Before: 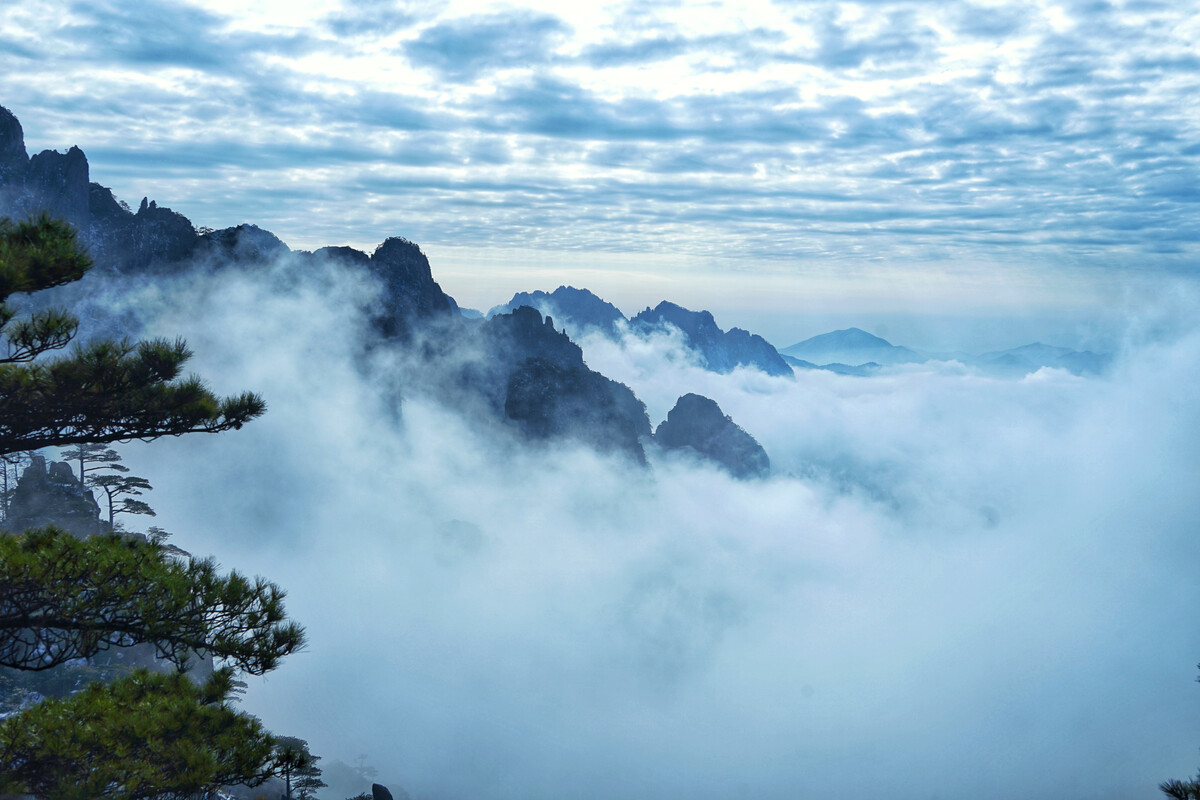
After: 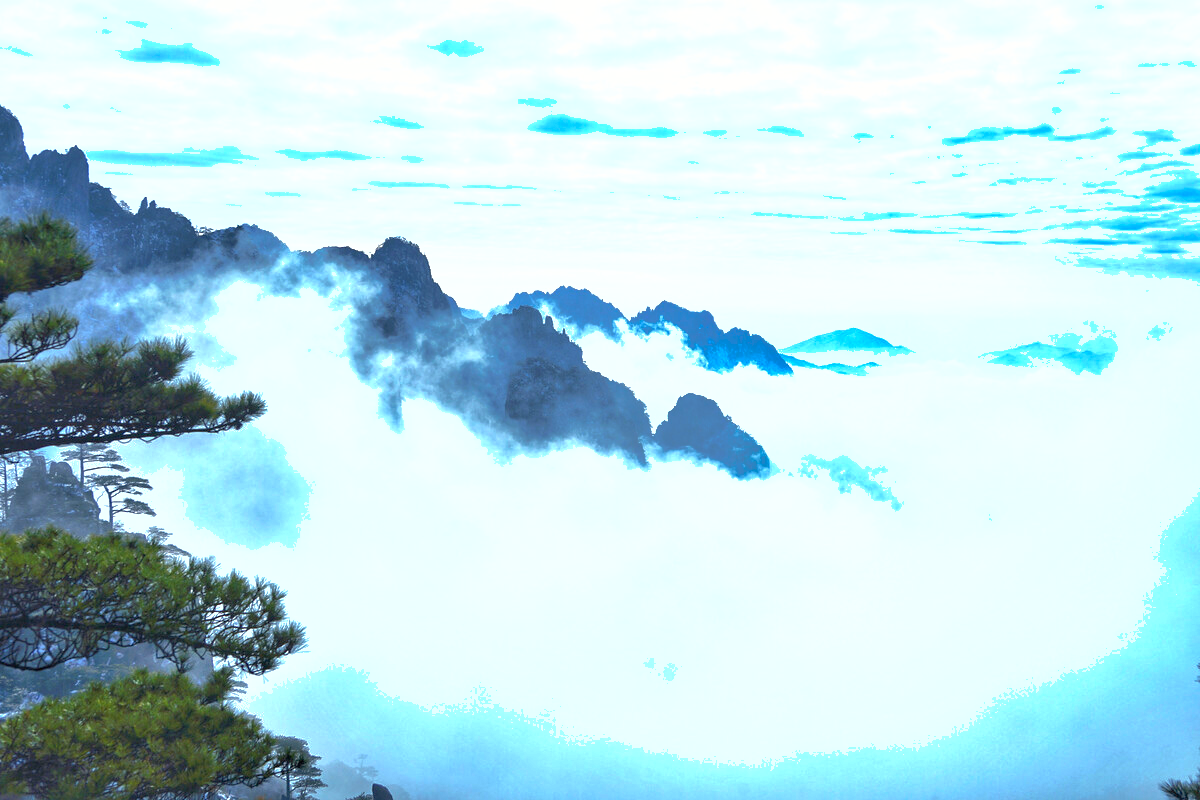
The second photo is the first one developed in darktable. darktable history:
shadows and highlights: on, module defaults
exposure: black level correction 0, exposure 1.3 EV, compensate highlight preservation false
